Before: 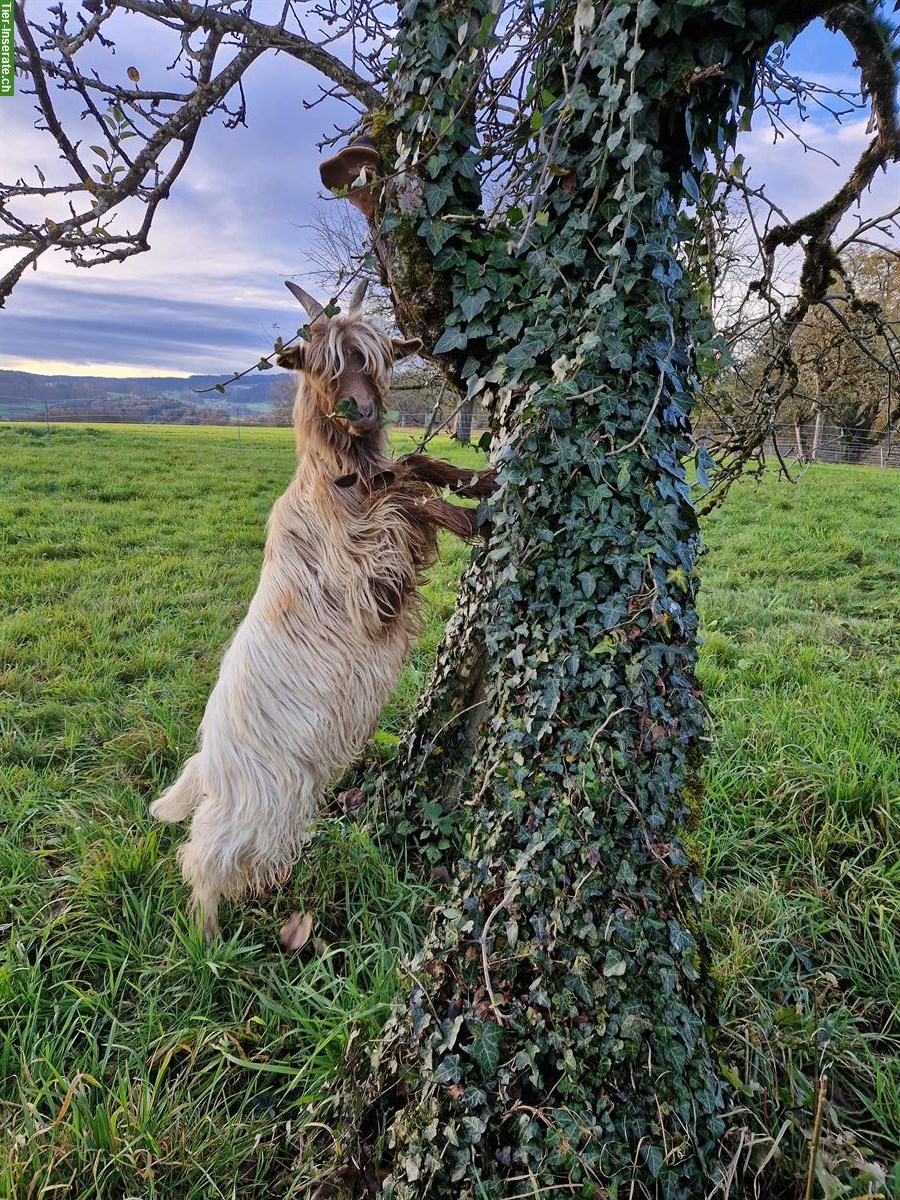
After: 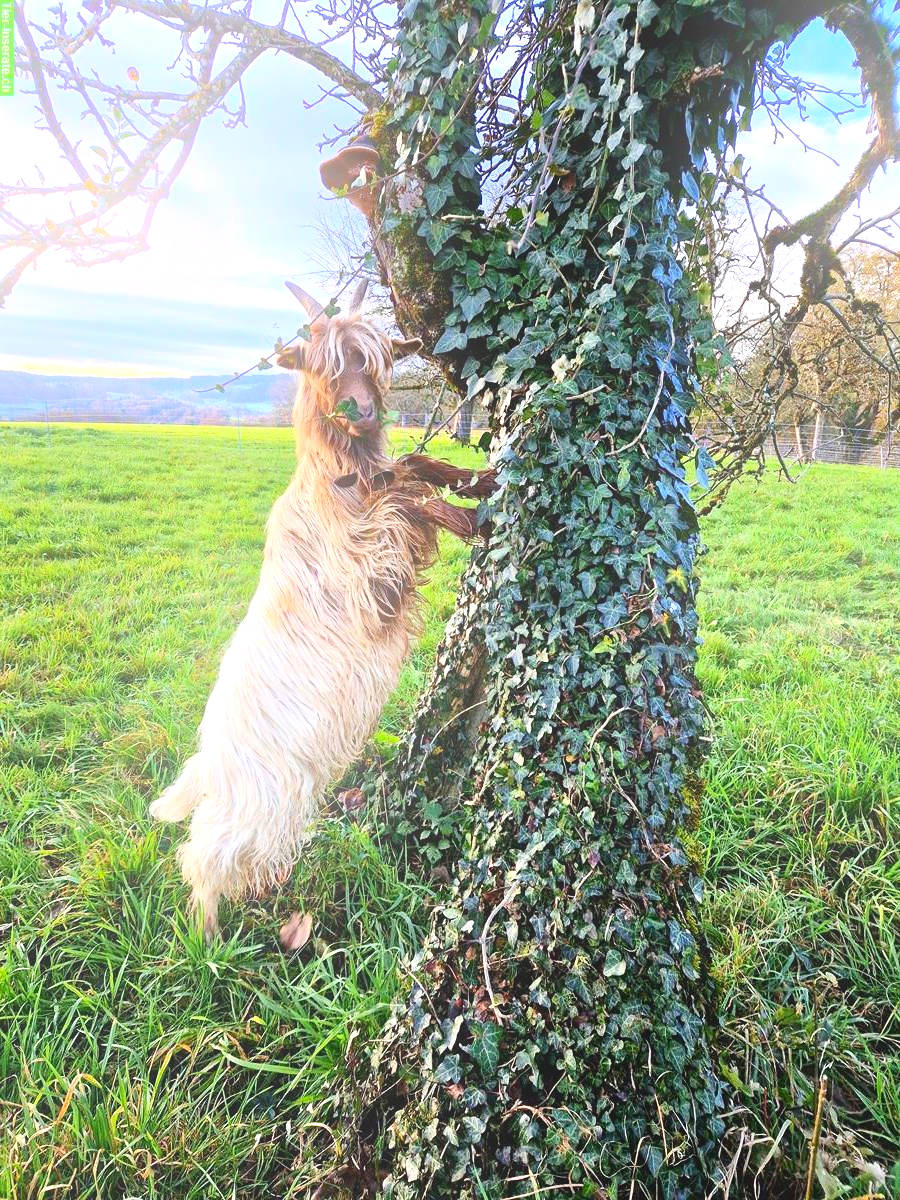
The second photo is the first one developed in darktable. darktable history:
bloom: on, module defaults
exposure: black level correction 0, exposure 1 EV, compensate exposure bias true, compensate highlight preservation false
contrast brightness saturation: contrast 0.13, brightness -0.05, saturation 0.16
